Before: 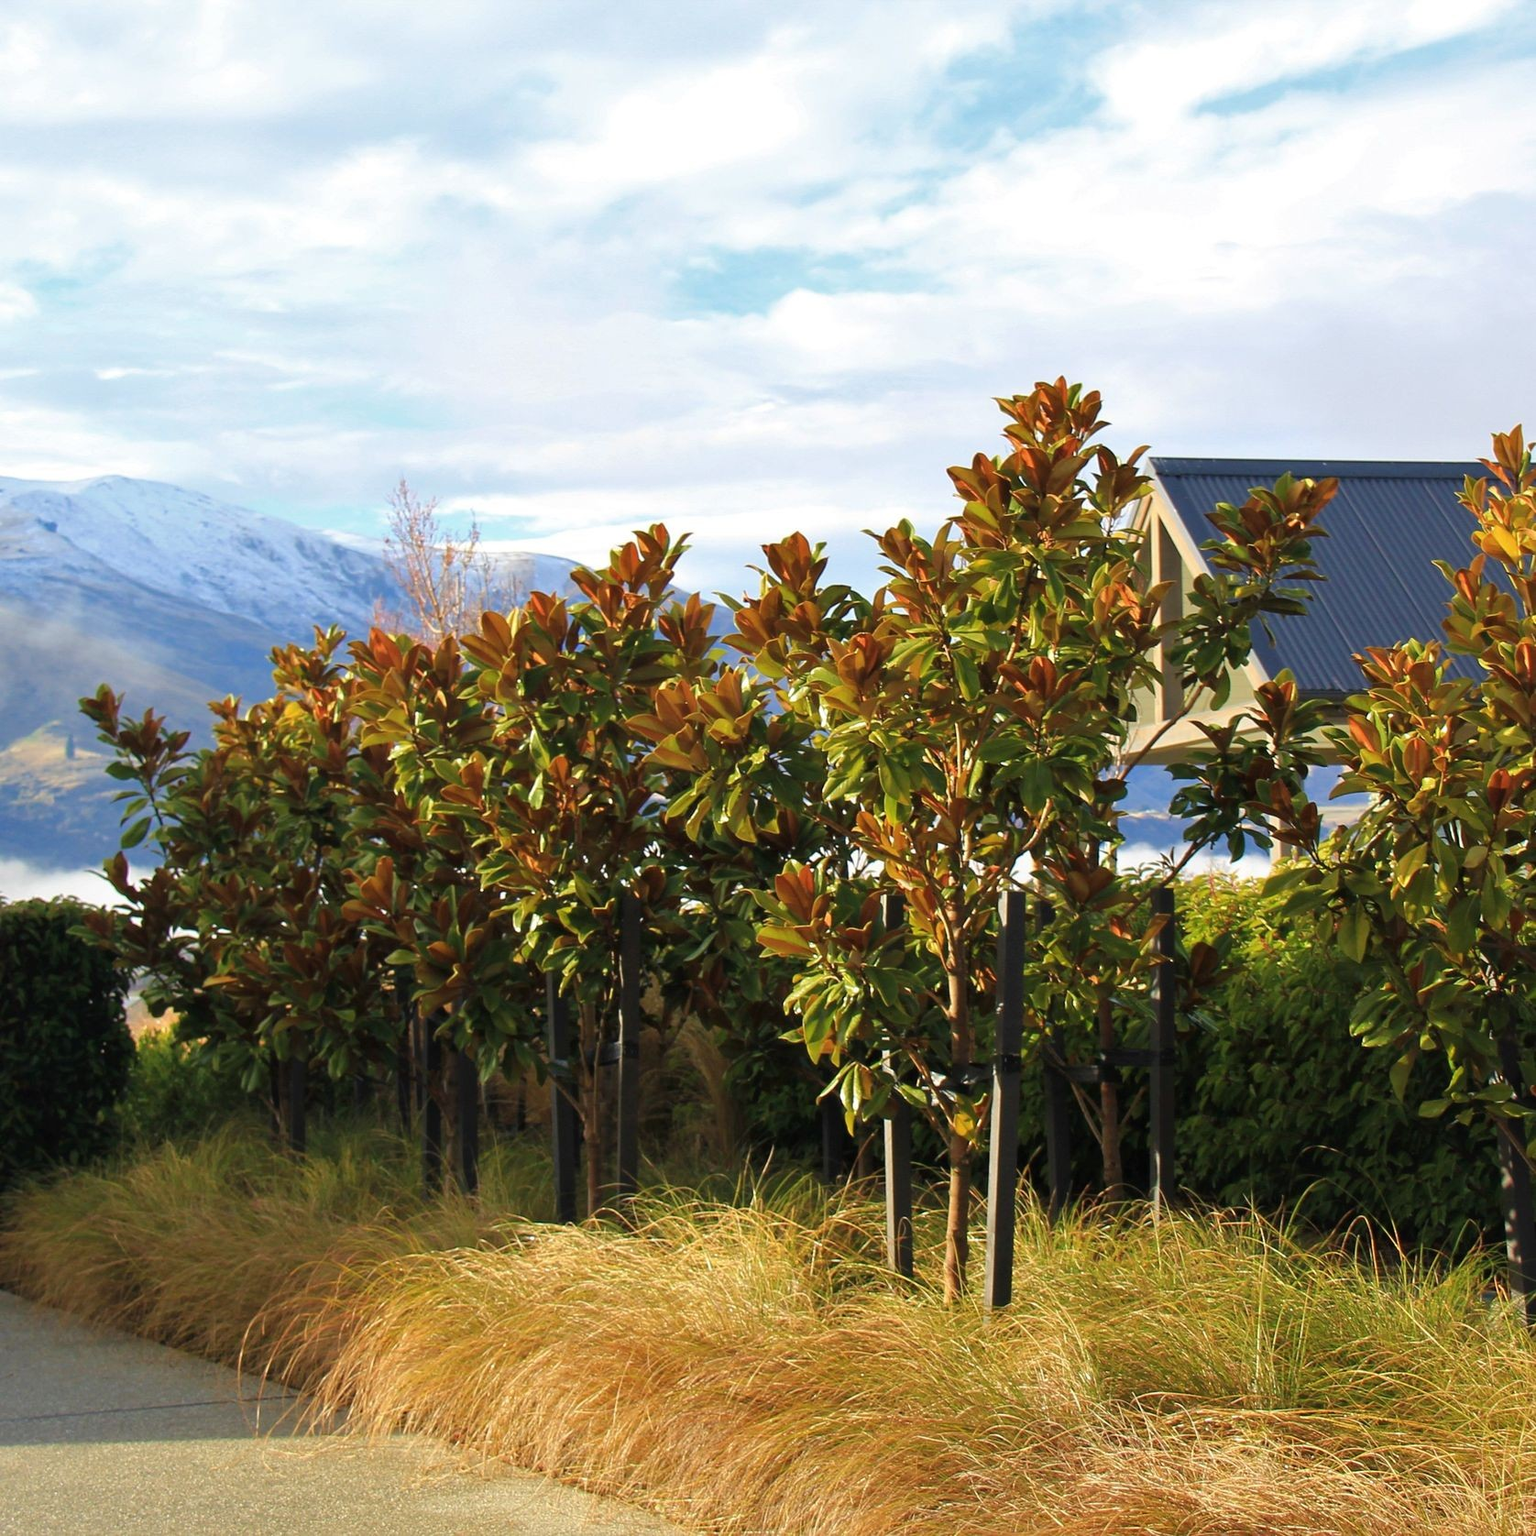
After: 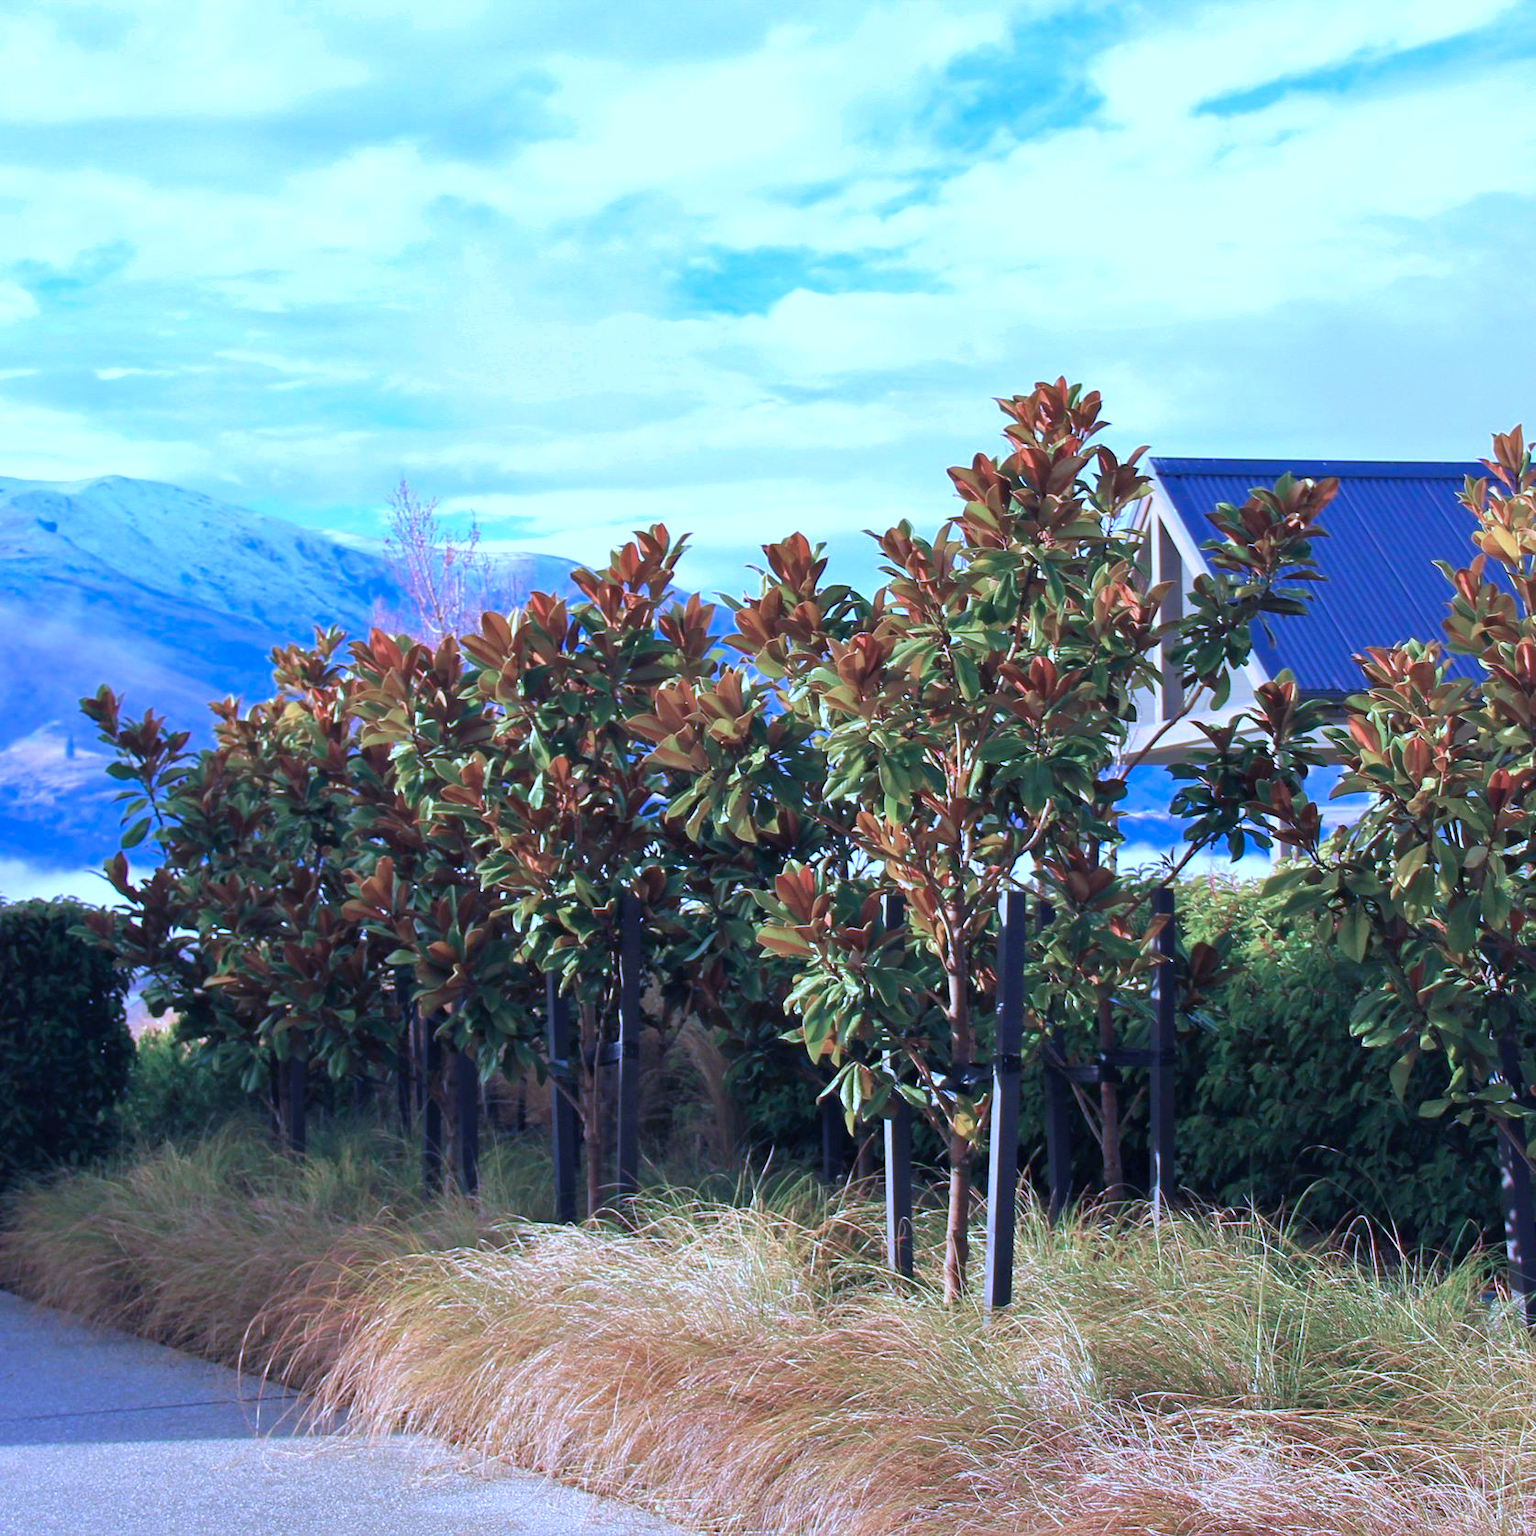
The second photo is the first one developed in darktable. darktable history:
exposure: exposure 0.2 EV, compensate highlight preservation false
shadows and highlights: shadows 25, highlights -25
color calibration: output R [1.063, -0.012, -0.003, 0], output B [-0.079, 0.047, 1, 0], illuminant custom, x 0.46, y 0.43, temperature 2642.66 K
